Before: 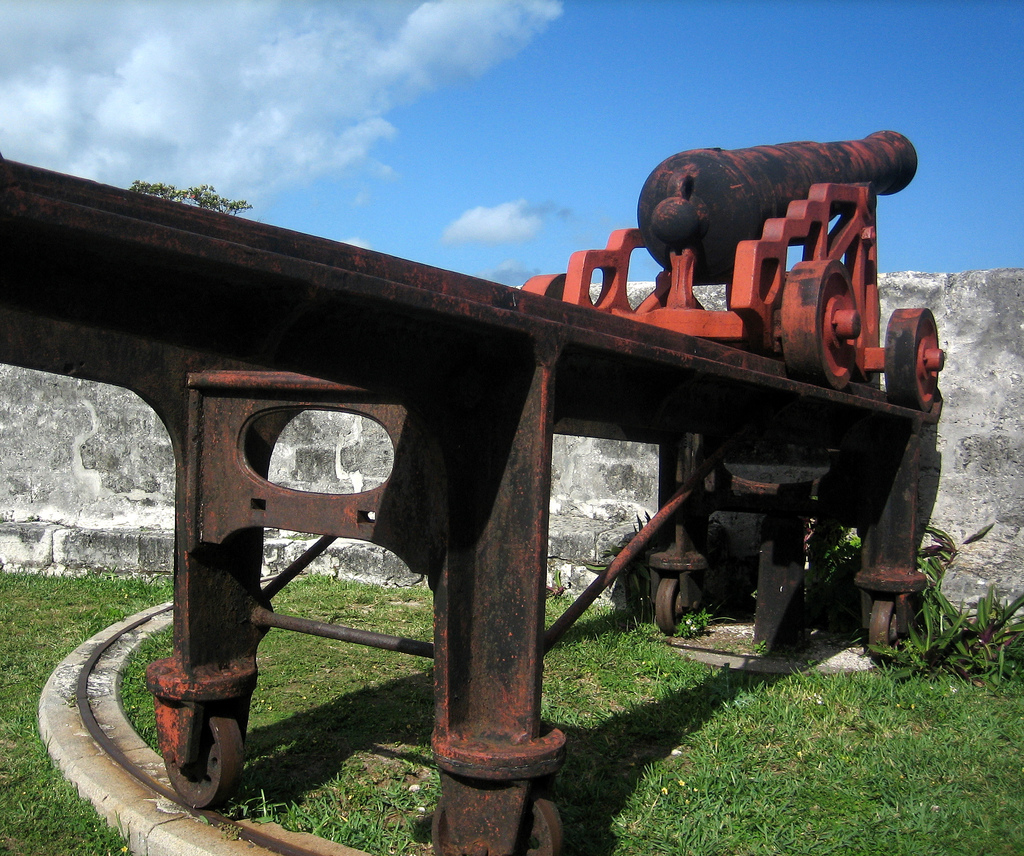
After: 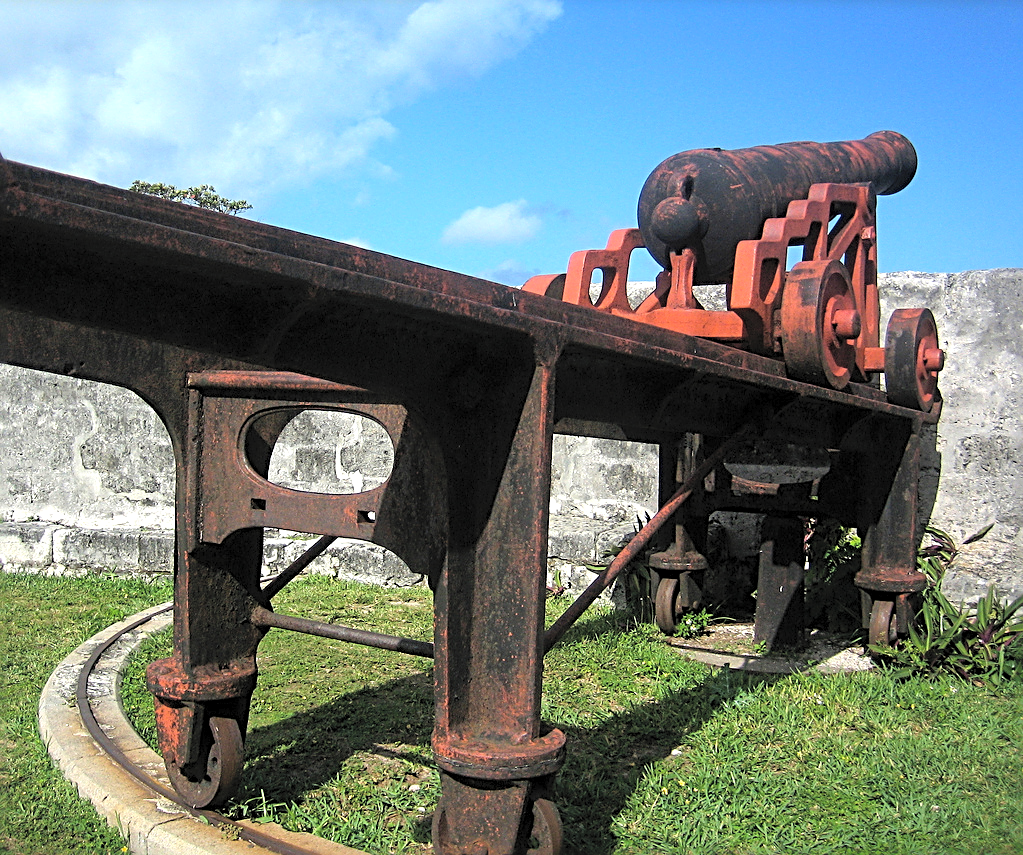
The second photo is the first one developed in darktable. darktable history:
sharpen: radius 2.641, amount 0.674
color balance rgb: perceptual saturation grading › global saturation 0.649%, global vibrance 30.223%, contrast 10.285%
contrast brightness saturation: brightness 0.285
